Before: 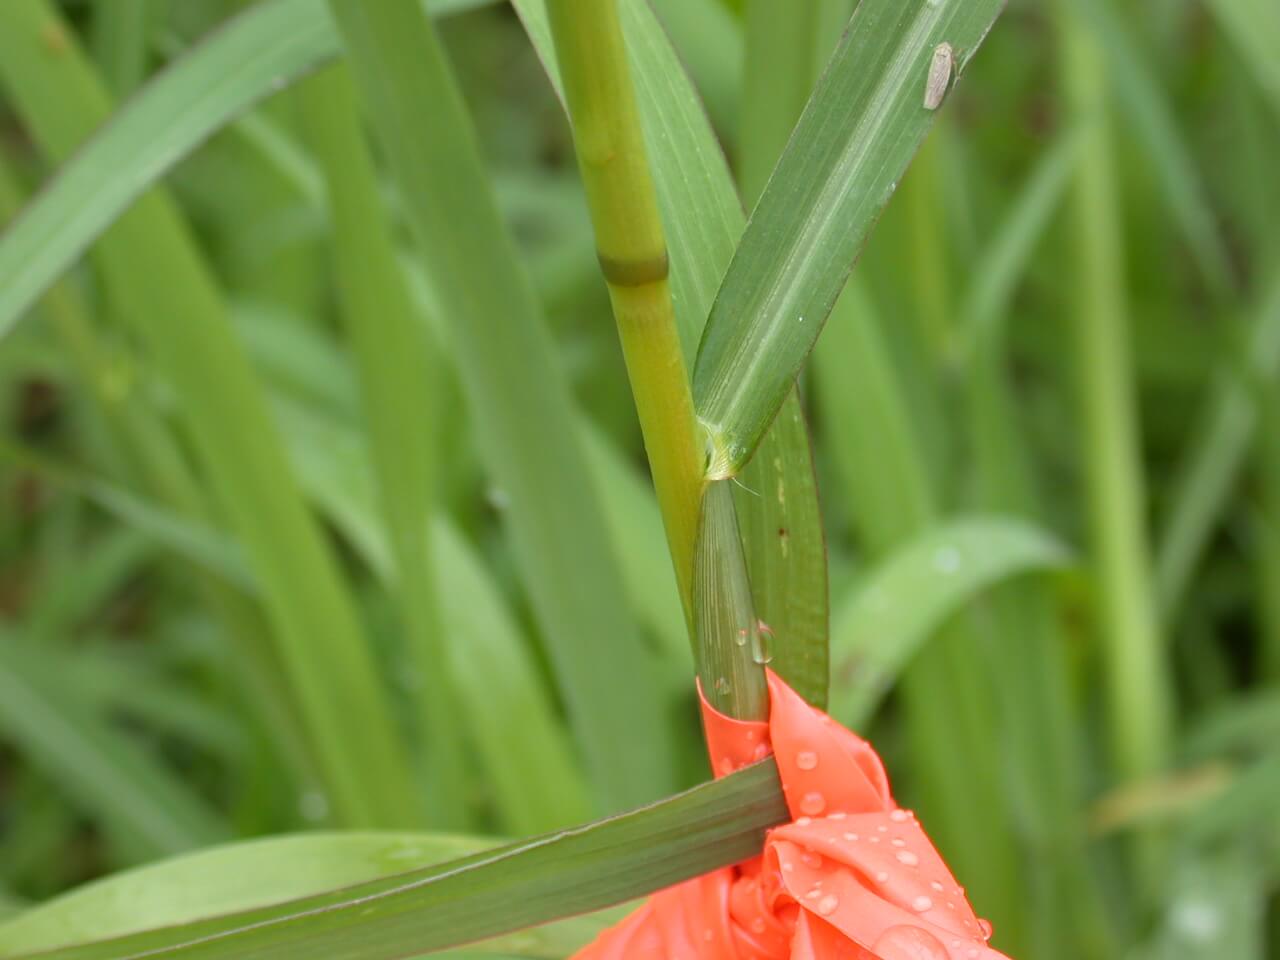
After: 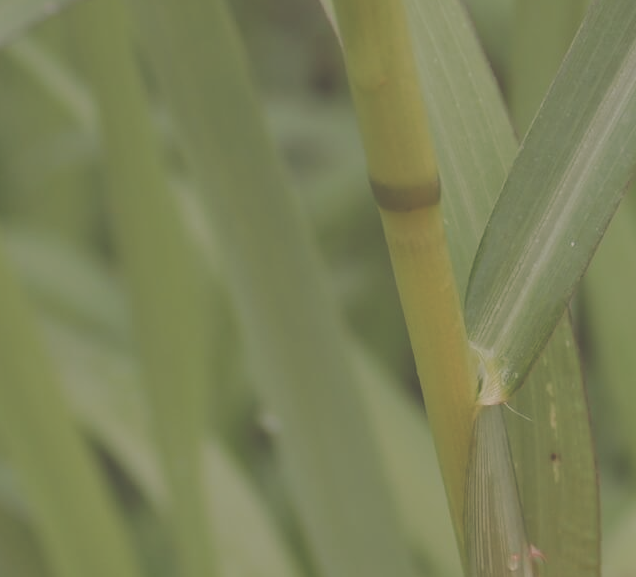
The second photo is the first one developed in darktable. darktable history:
tone curve: curves: ch0 [(0, 0) (0.003, 0.275) (0.011, 0.288) (0.025, 0.309) (0.044, 0.326) (0.069, 0.346) (0.1, 0.37) (0.136, 0.396) (0.177, 0.432) (0.224, 0.473) (0.277, 0.516) (0.335, 0.566) (0.399, 0.611) (0.468, 0.661) (0.543, 0.711) (0.623, 0.761) (0.709, 0.817) (0.801, 0.867) (0.898, 0.911) (1, 1)], preserve colors none
crop: left 17.825%, top 7.91%, right 32.485%, bottom 31.984%
exposure: exposure -1.941 EV, compensate highlight preservation false
color correction: highlights a* 7.64, highlights b* 4.15
filmic rgb: black relative exposure -7.65 EV, white relative exposure 4.56 EV, threshold 5.99 EV, hardness 3.61, enable highlight reconstruction true
